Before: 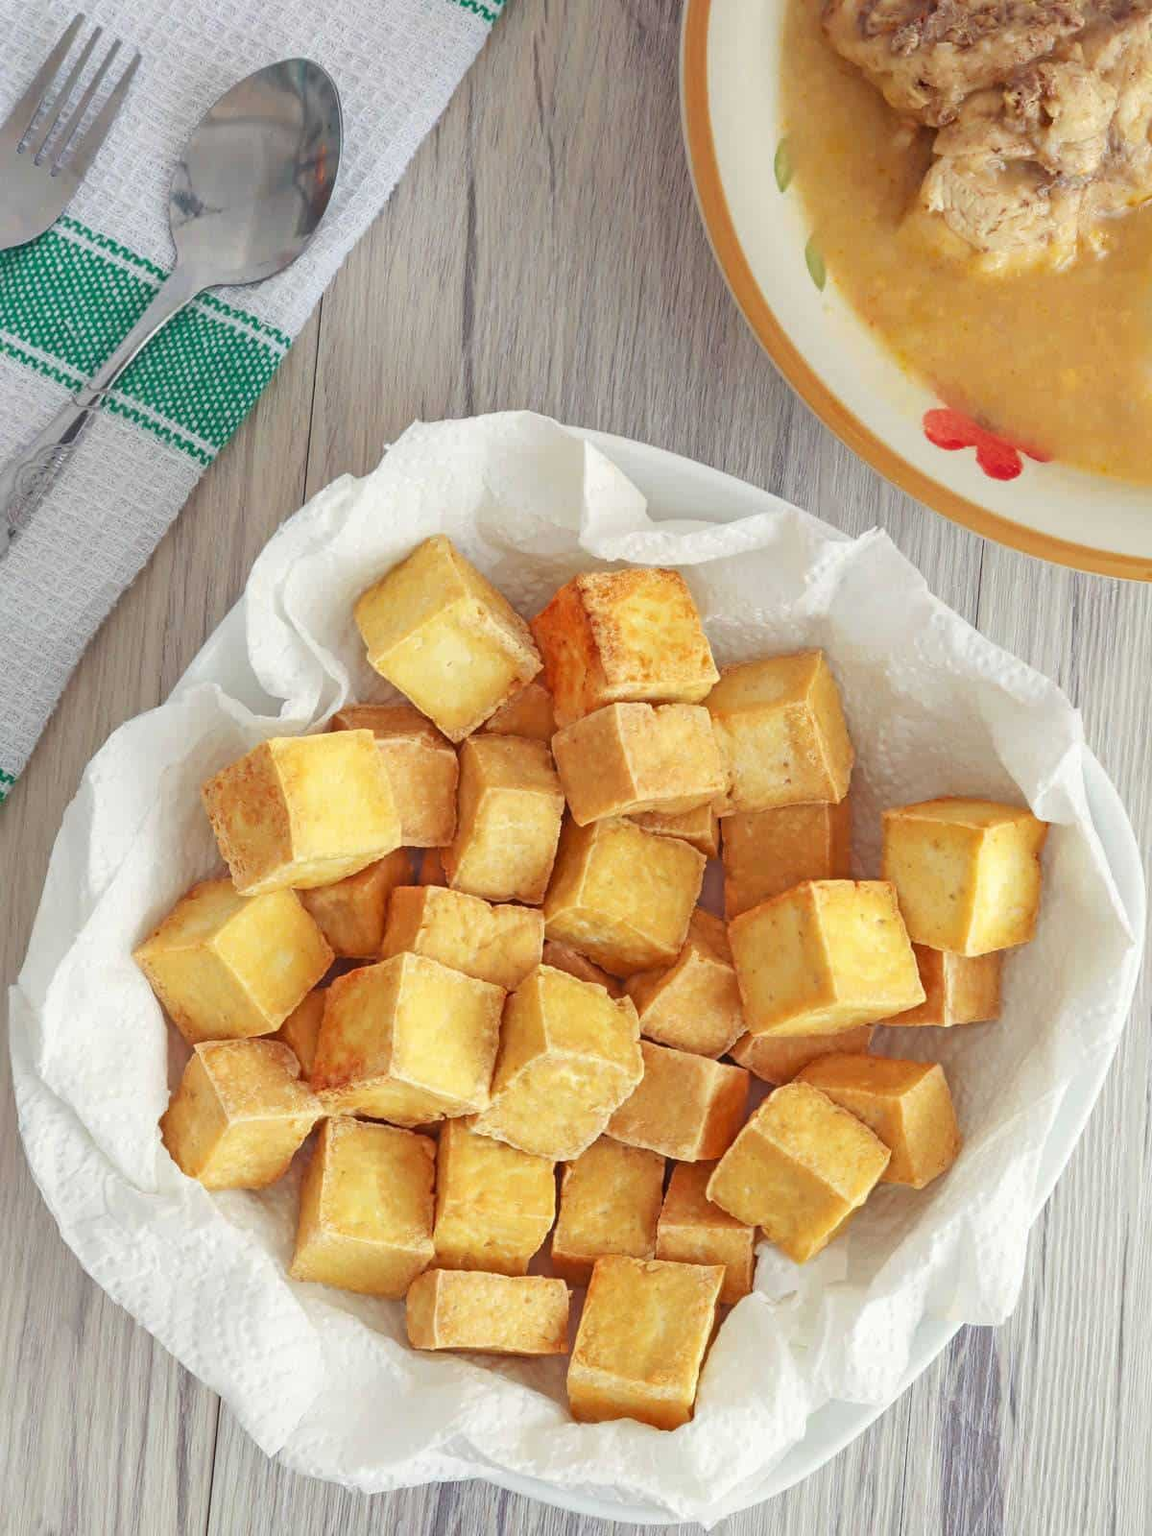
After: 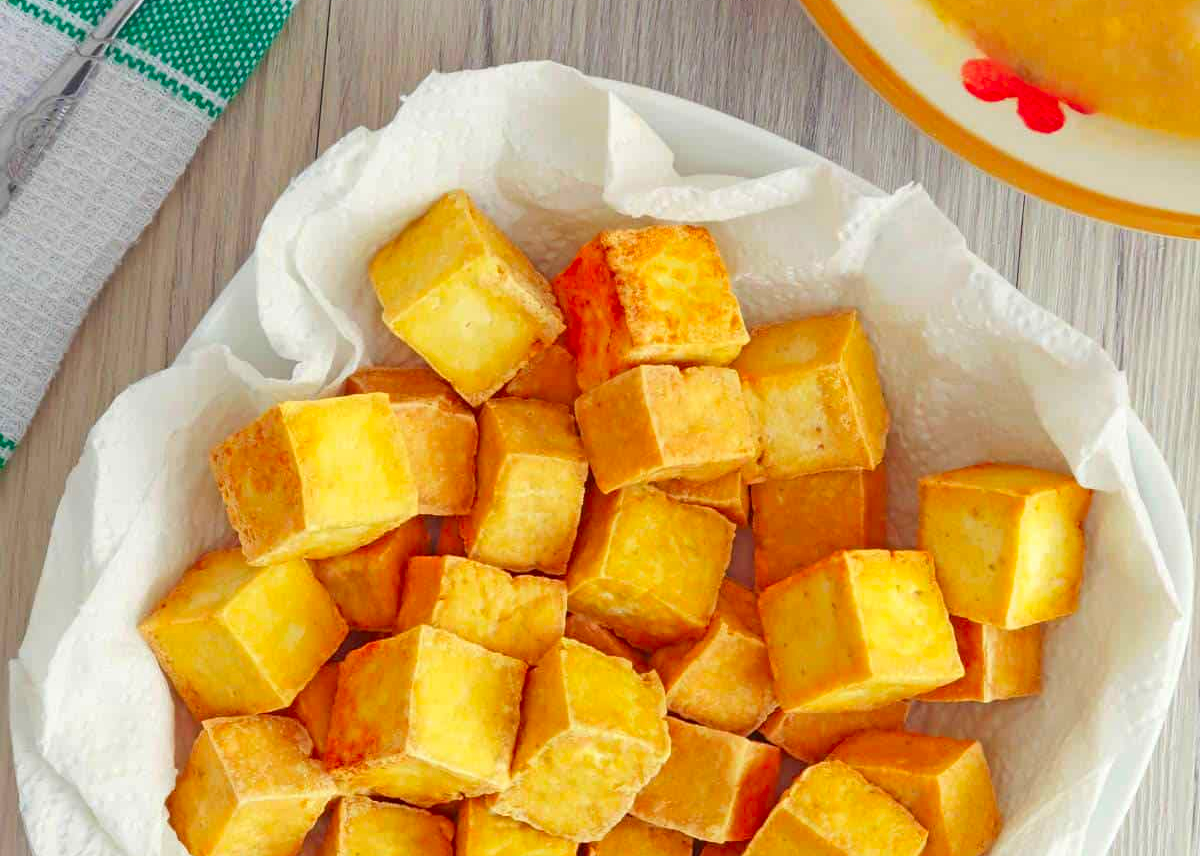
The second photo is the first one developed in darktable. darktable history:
crop and rotate: top 23.043%, bottom 23.437%
contrast brightness saturation: saturation 0.5
